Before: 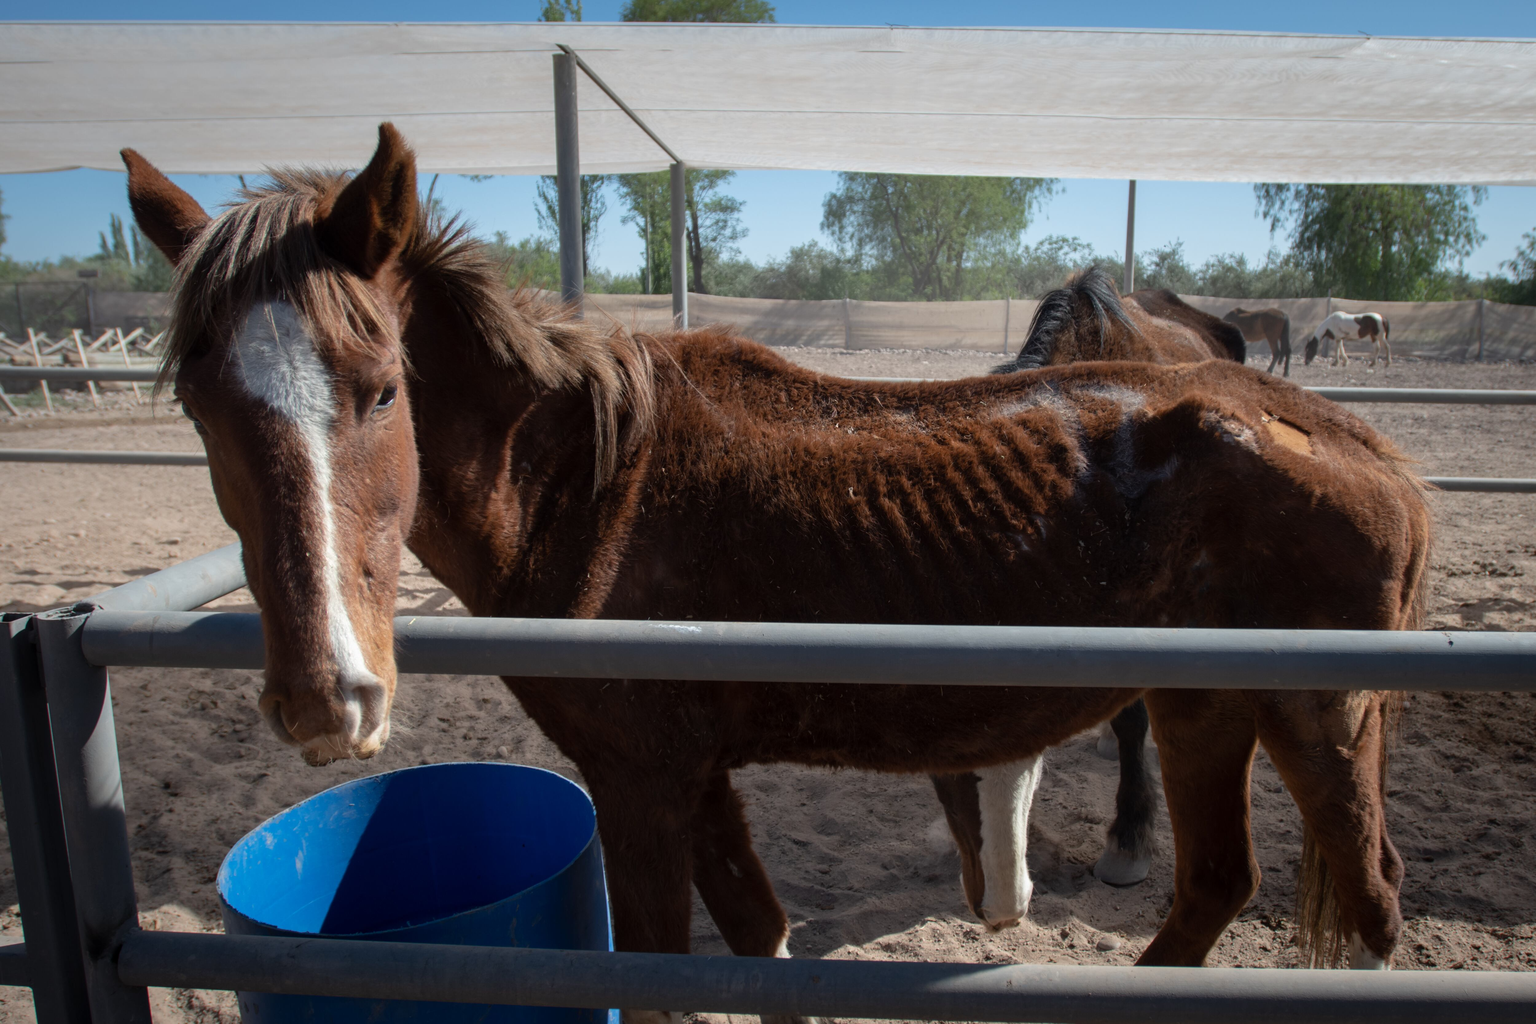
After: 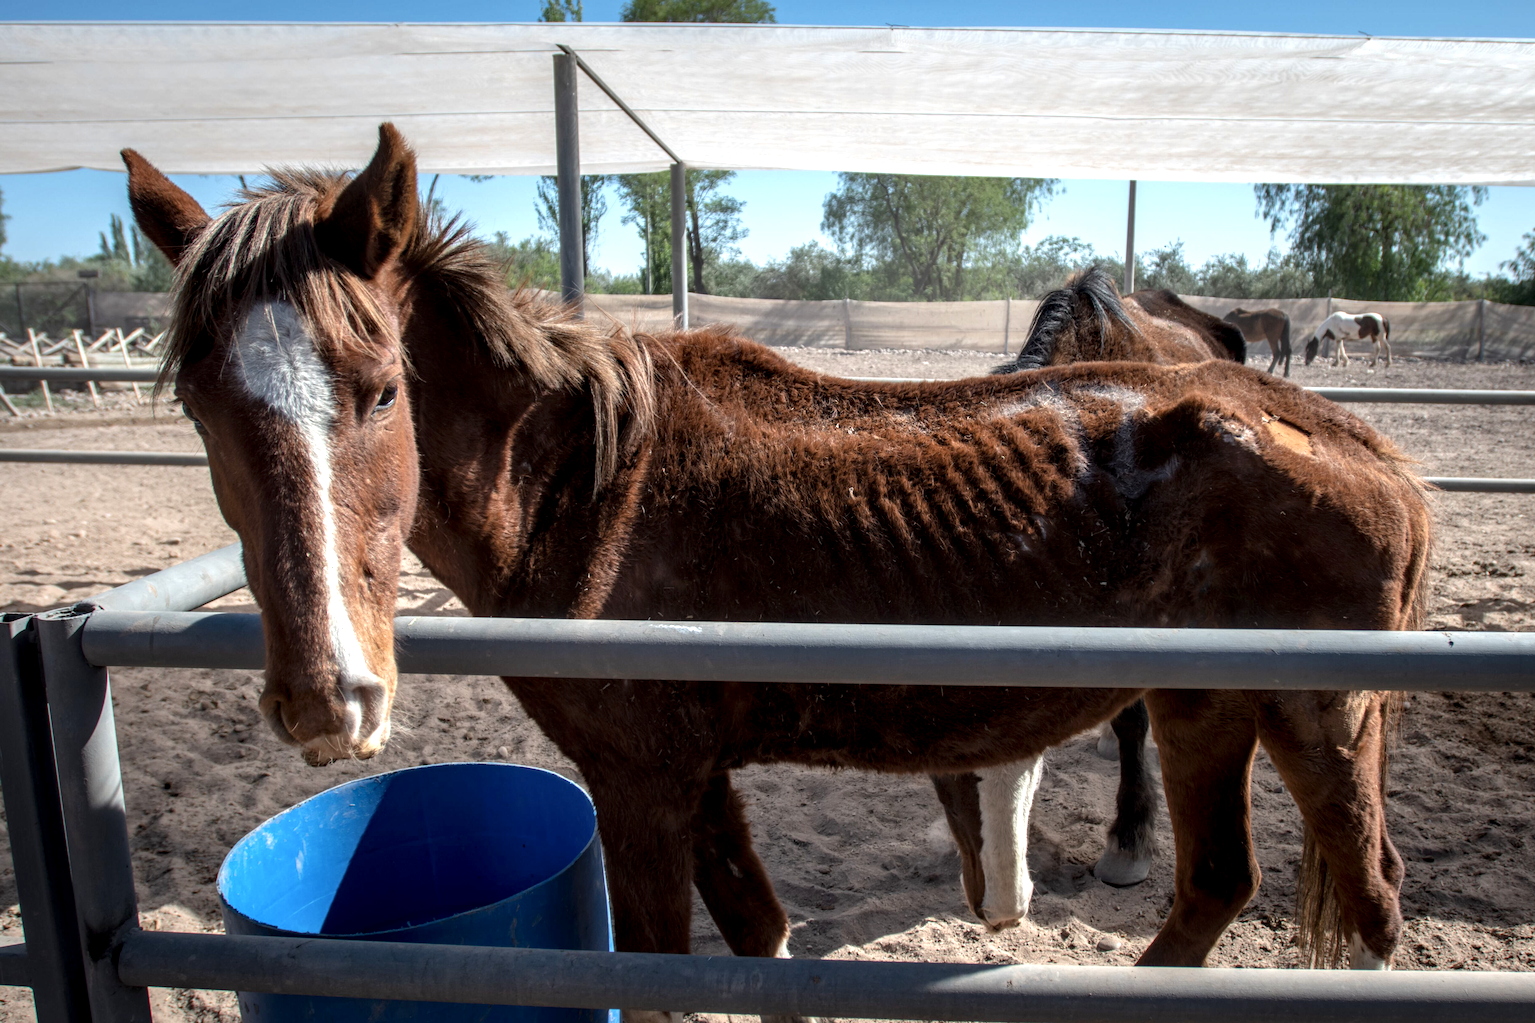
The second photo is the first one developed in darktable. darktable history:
local contrast: highlights 25%, detail 150%
exposure: exposure 0.604 EV, compensate exposure bias true, compensate highlight preservation false
